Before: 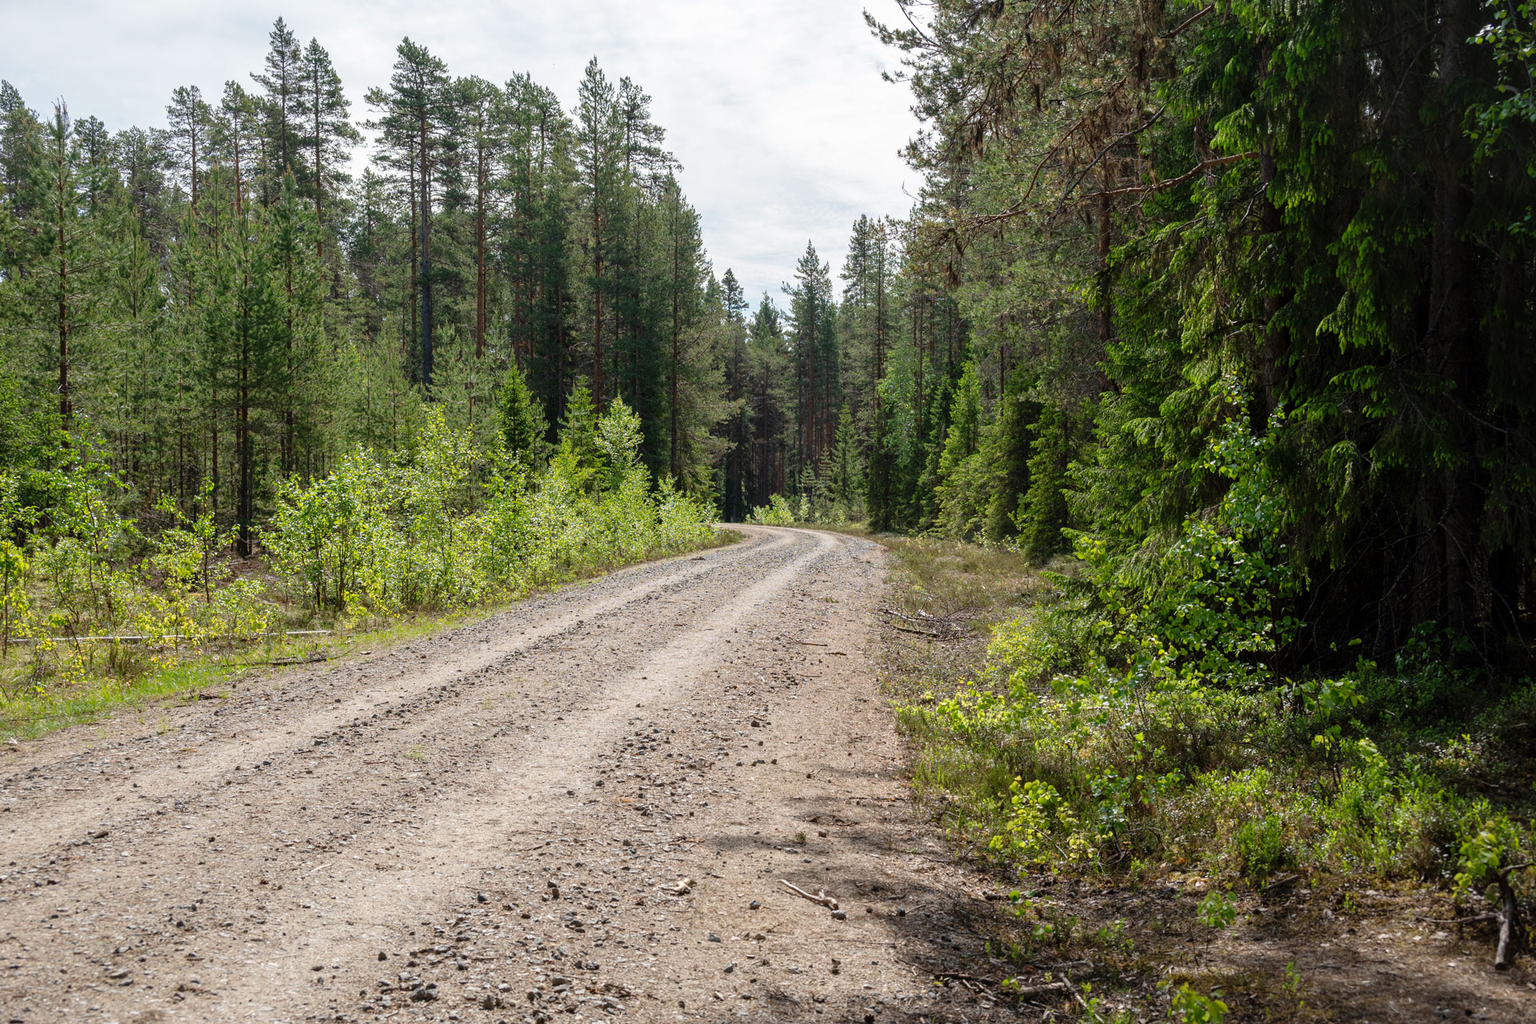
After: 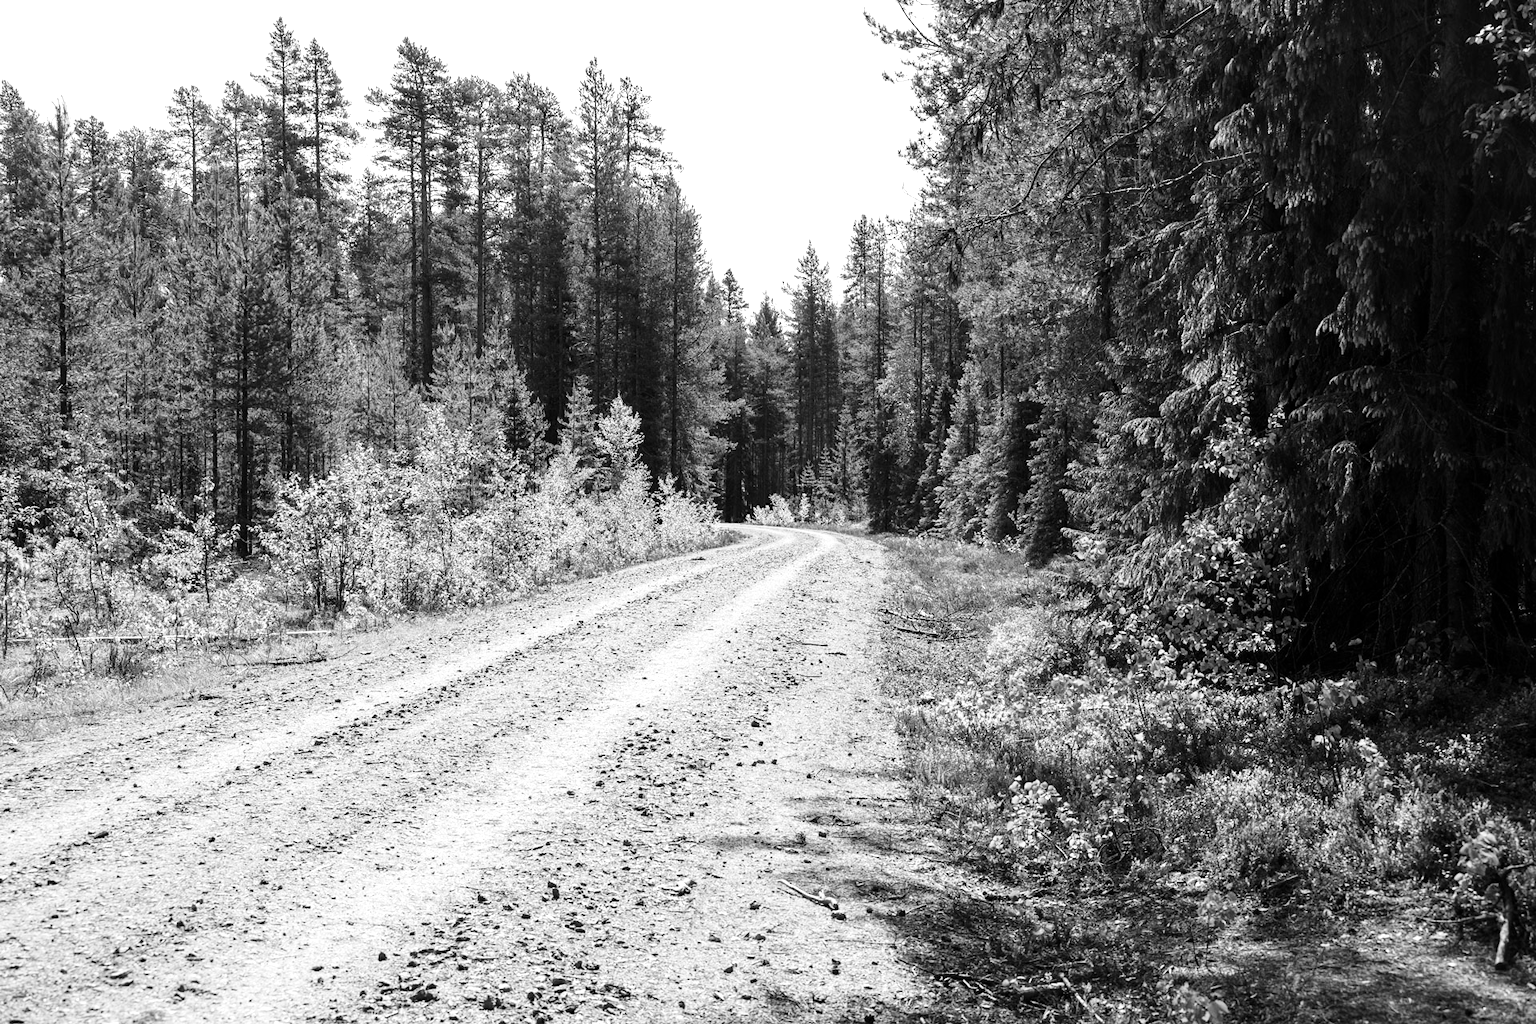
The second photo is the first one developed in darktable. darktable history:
contrast brightness saturation: contrast 0.25, saturation -0.31
exposure: exposure 0.6 EV, compensate highlight preservation false
monochrome: size 1
